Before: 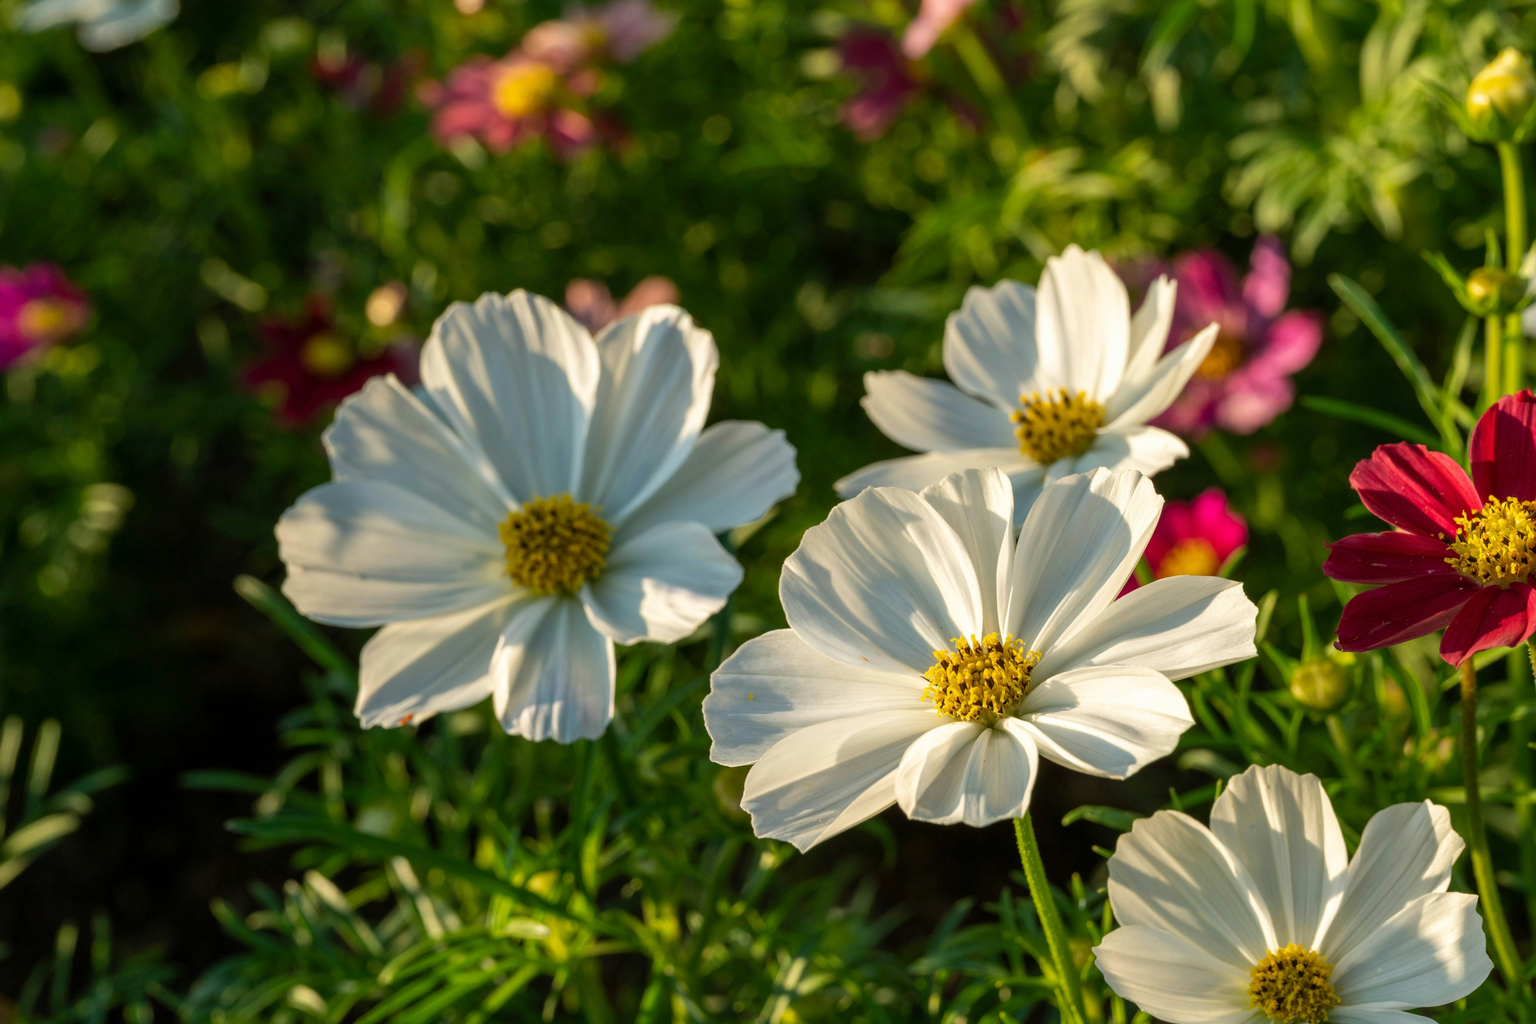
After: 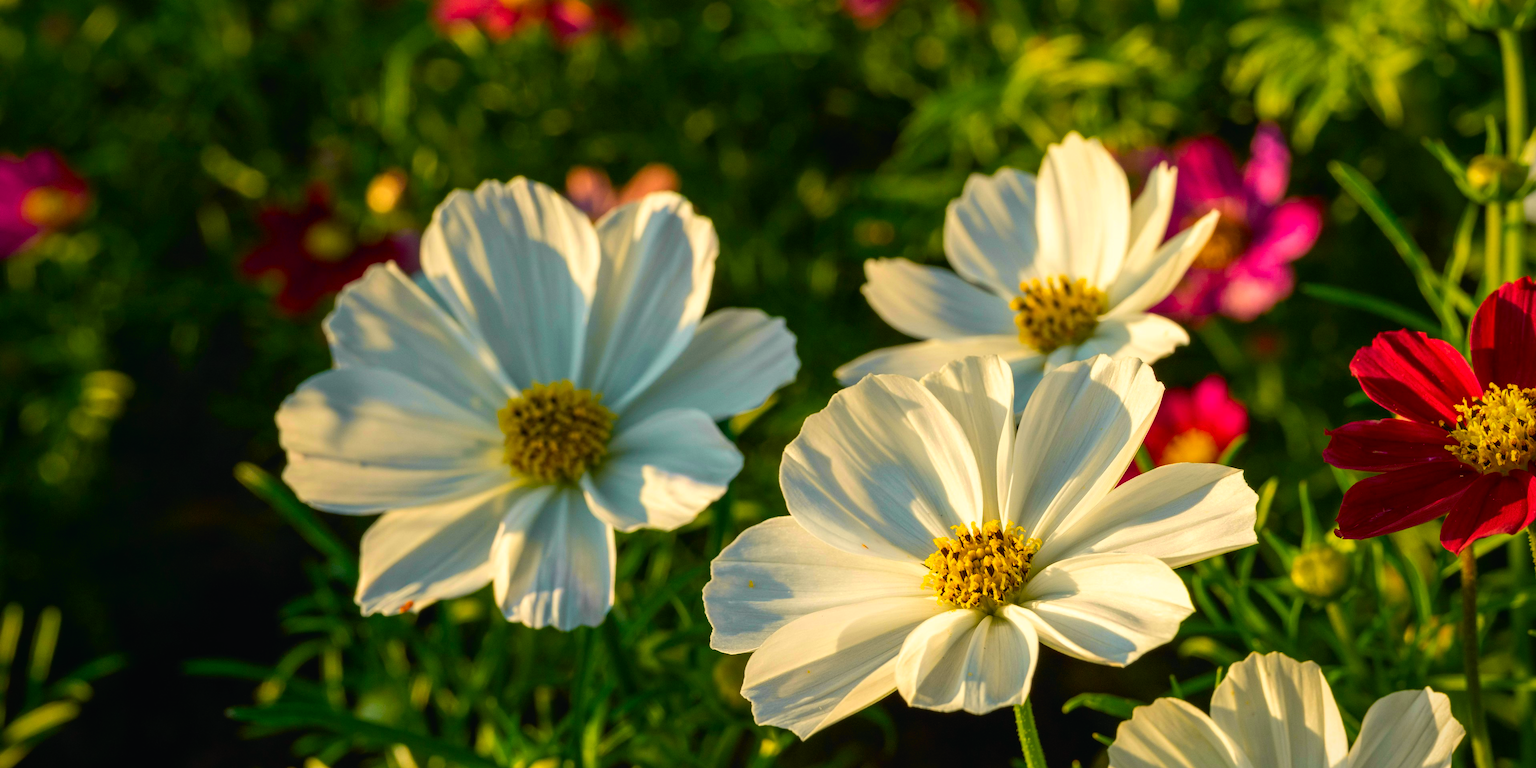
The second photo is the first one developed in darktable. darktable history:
crop: top 11.055%, bottom 13.874%
contrast brightness saturation: saturation -0.059
color balance rgb: highlights gain › chroma 3.08%, highlights gain › hue 78.9°, linear chroma grading › global chroma 15.114%, perceptual saturation grading › global saturation 25.179%, global vibrance 20%
vignetting: fall-off start 74.08%, fall-off radius 66.21%, saturation -0.029
tone curve: curves: ch0 [(0, 0.015) (0.037, 0.032) (0.131, 0.113) (0.275, 0.26) (0.497, 0.505) (0.617, 0.643) (0.704, 0.735) (0.813, 0.842) (0.911, 0.931) (0.997, 1)]; ch1 [(0, 0) (0.301, 0.3) (0.444, 0.438) (0.493, 0.494) (0.501, 0.5) (0.534, 0.543) (0.582, 0.605) (0.658, 0.687) (0.746, 0.79) (1, 1)]; ch2 [(0, 0) (0.246, 0.234) (0.36, 0.356) (0.415, 0.426) (0.476, 0.492) (0.502, 0.499) (0.525, 0.517) (0.533, 0.534) (0.586, 0.598) (0.634, 0.643) (0.706, 0.717) (0.853, 0.83) (1, 0.951)], color space Lab, independent channels, preserve colors none
